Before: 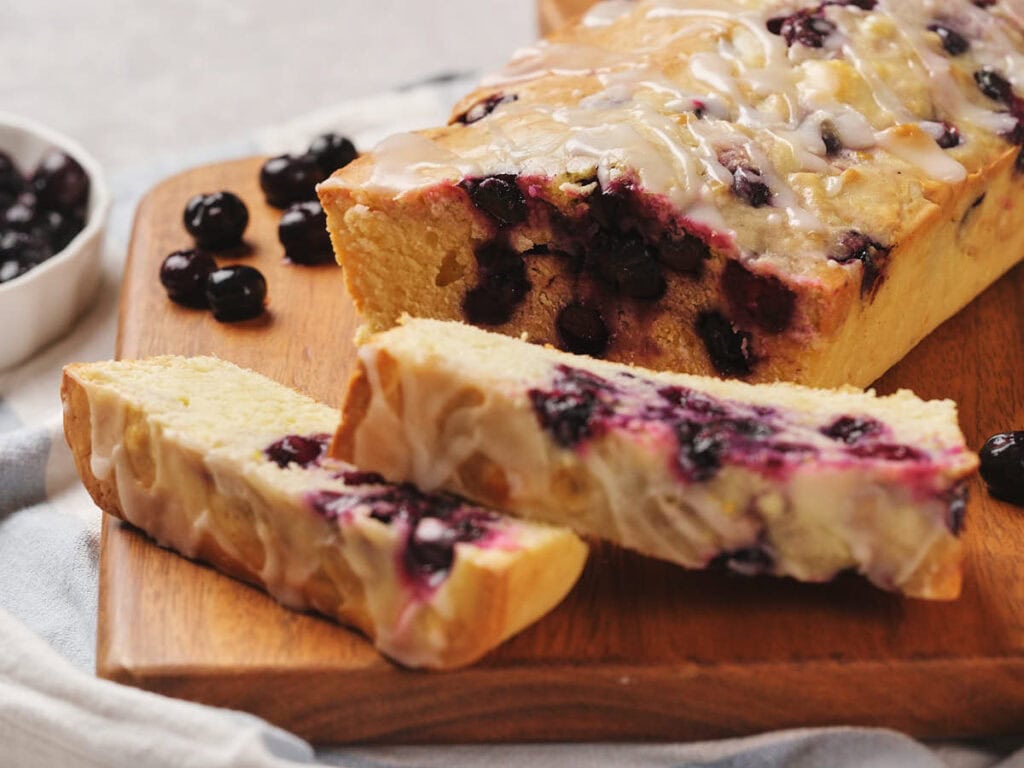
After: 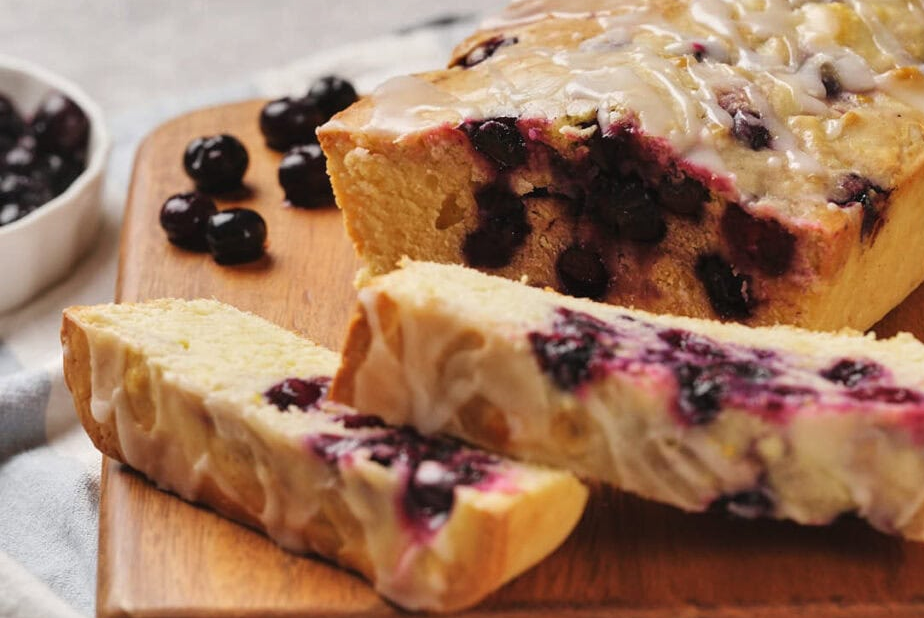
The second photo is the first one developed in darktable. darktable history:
shadows and highlights: shadows 40, highlights -54, highlights color adjustment 46%, low approximation 0.01, soften with gaussian
crop: top 7.49%, right 9.717%, bottom 11.943%
